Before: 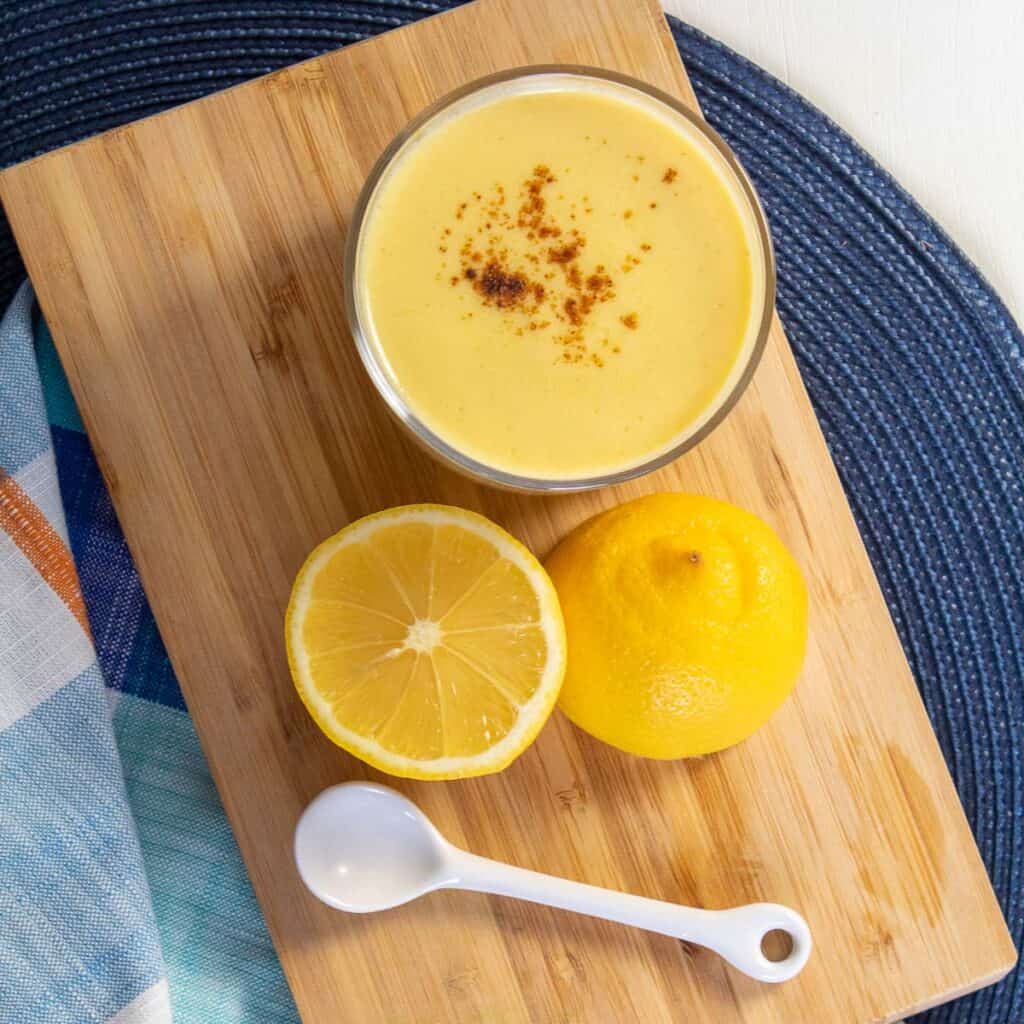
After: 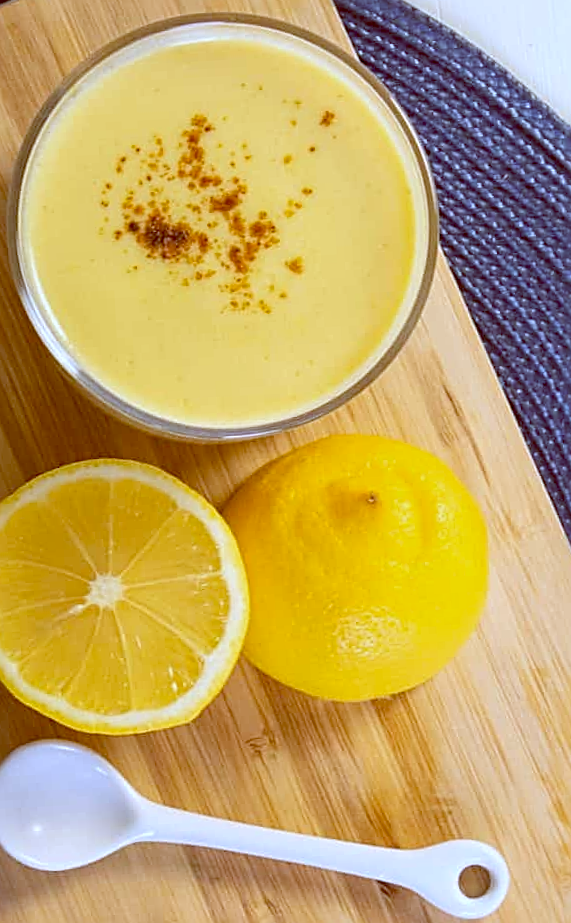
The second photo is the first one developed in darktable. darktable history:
crop: left 31.458%, top 0%, right 11.876%
white balance: red 0.931, blue 1.11
sharpen: radius 2.543, amount 0.636
rotate and perspective: rotation -3°, crop left 0.031, crop right 0.968, crop top 0.07, crop bottom 0.93
color balance: lift [1, 1.011, 0.999, 0.989], gamma [1.109, 1.045, 1.039, 0.955], gain [0.917, 0.936, 0.952, 1.064], contrast 2.32%, contrast fulcrum 19%, output saturation 101%
